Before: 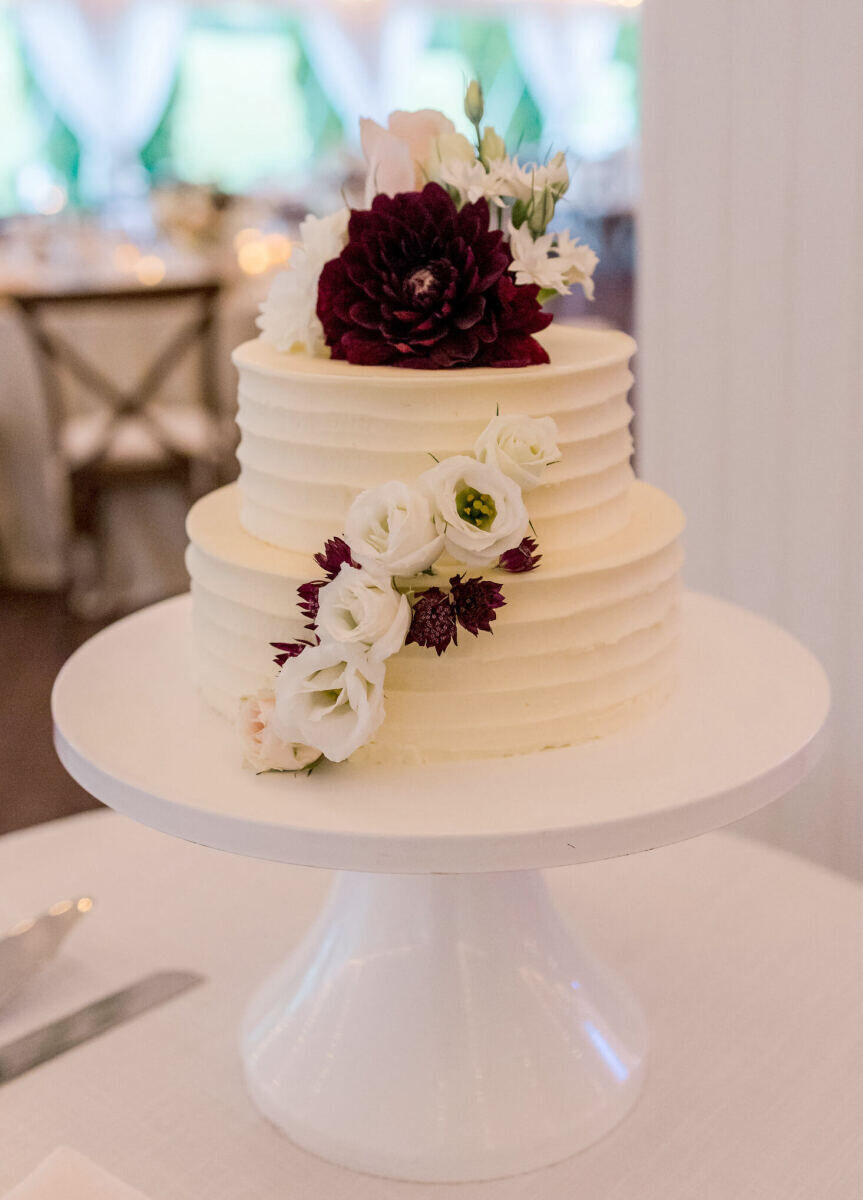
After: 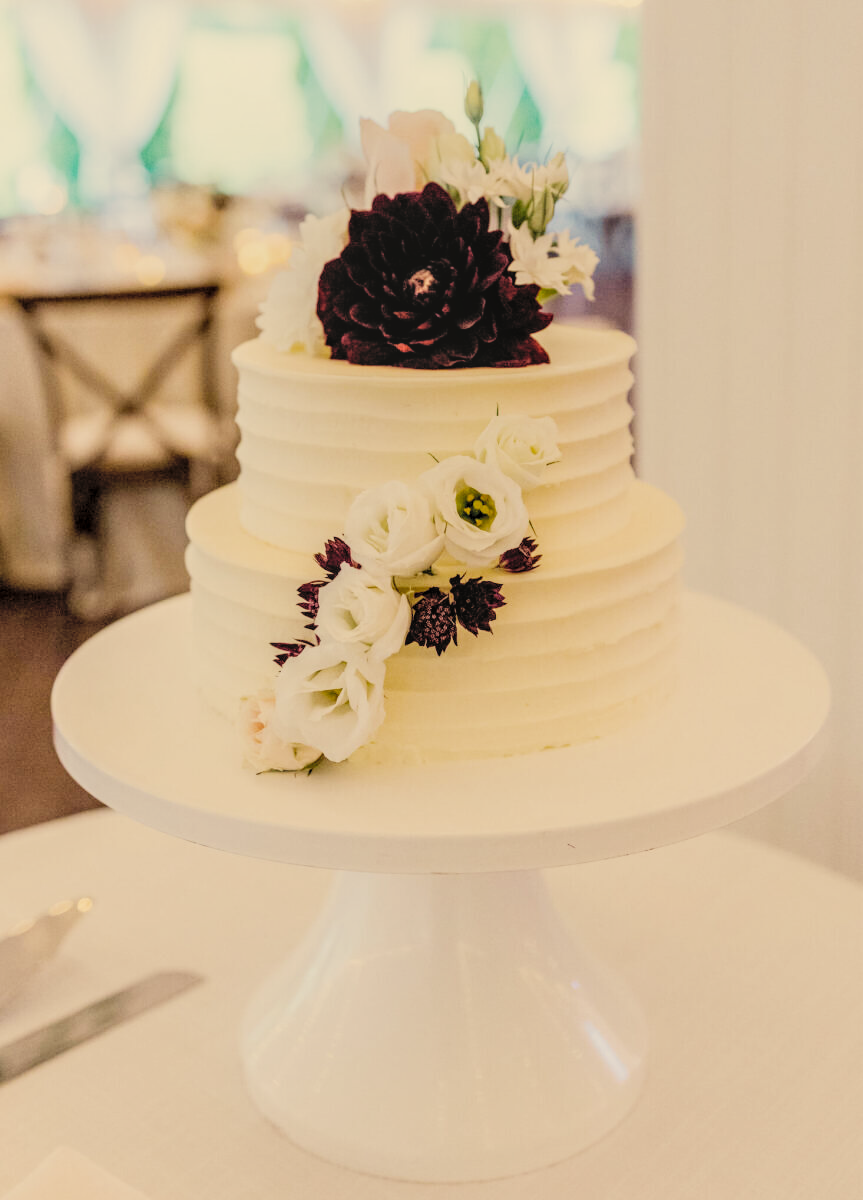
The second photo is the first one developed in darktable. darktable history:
local contrast: on, module defaults
color correction: highlights a* 1.29, highlights b* 17.85
filmic rgb: black relative exposure -7.65 EV, white relative exposure 4.56 EV, hardness 3.61, contrast 1.108, add noise in highlights 0.001, preserve chrominance no, color science v3 (2019), use custom middle-gray values true, contrast in highlights soft
exposure: exposure -0.113 EV, compensate highlight preservation false
contrast brightness saturation: brightness 0.276
